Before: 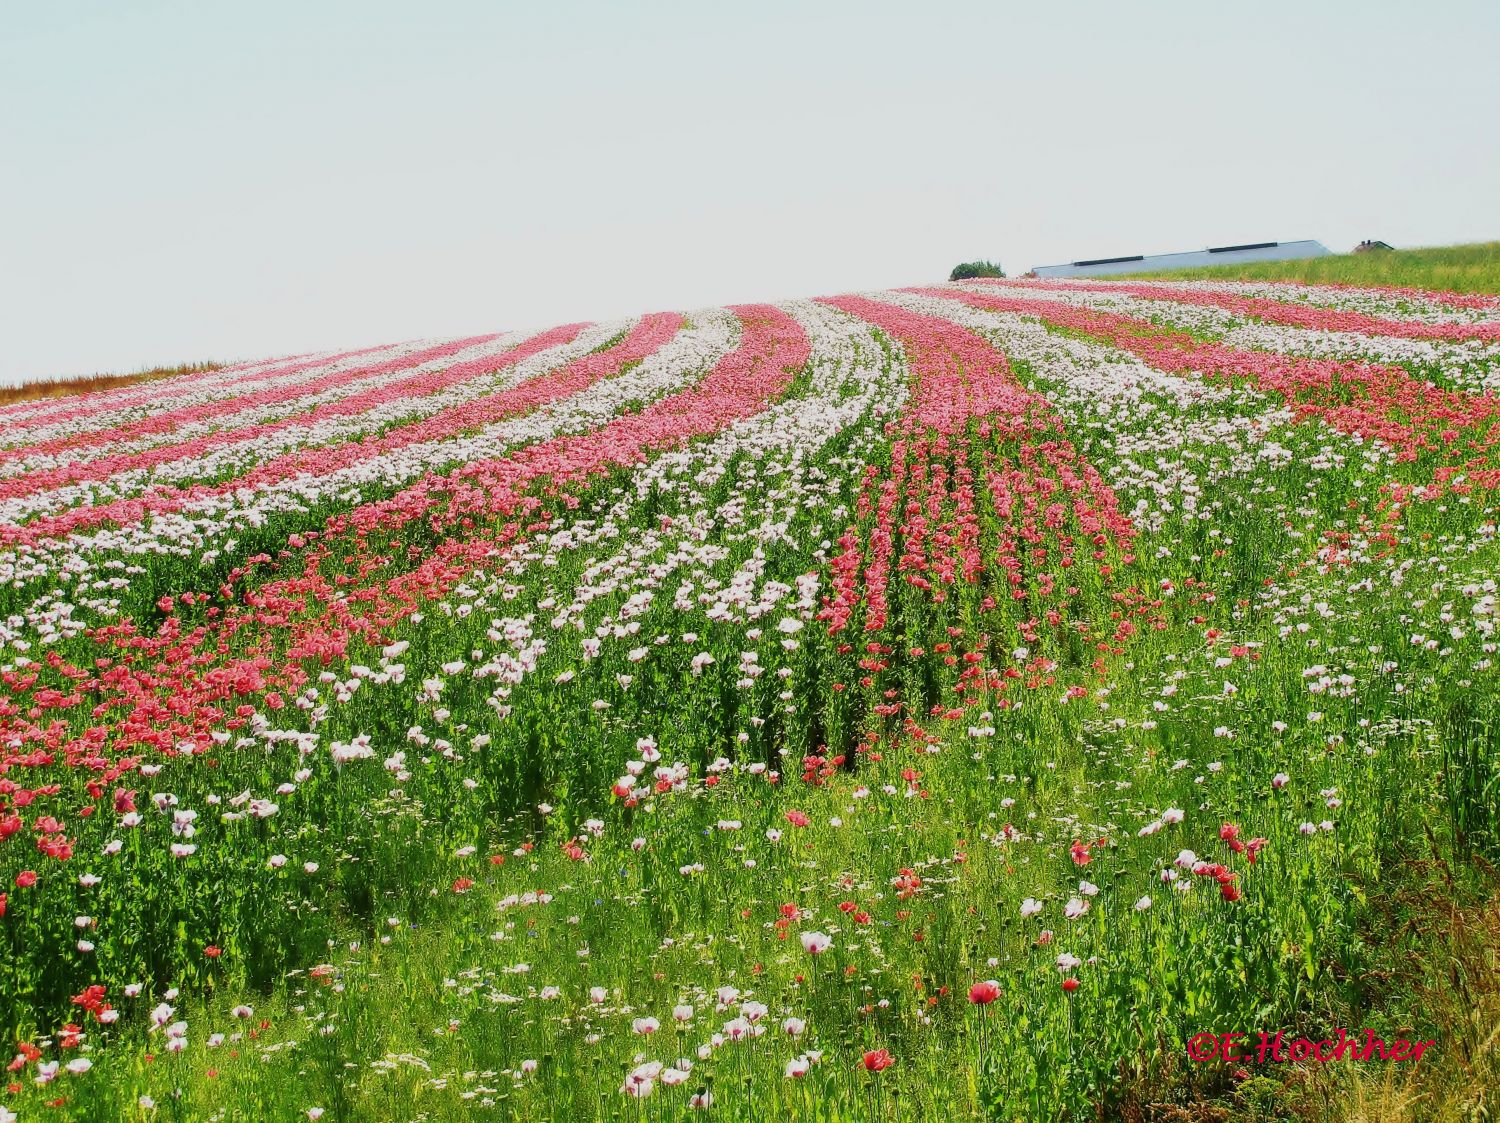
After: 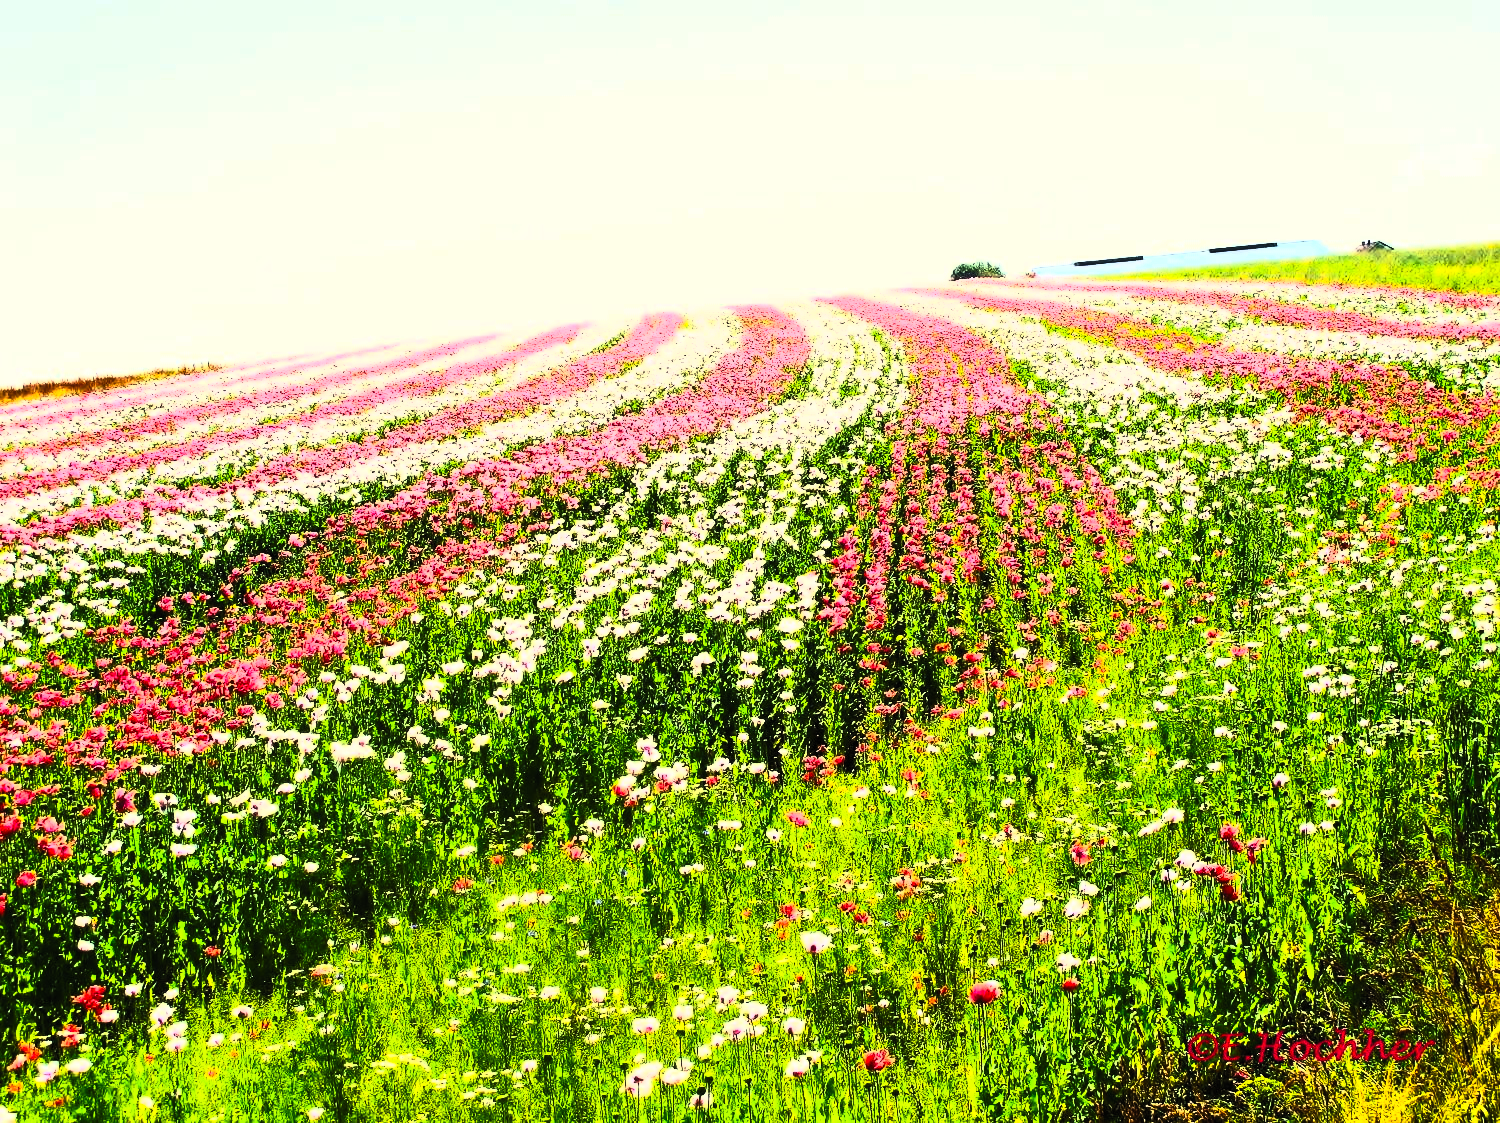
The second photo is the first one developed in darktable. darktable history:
contrast brightness saturation: contrast 0.85, brightness 0.591, saturation 0.596
color balance rgb: highlights gain › chroma 2.185%, highlights gain › hue 75.42°, global offset › luminance 1.497%, perceptual saturation grading › global saturation 19.58%, perceptual brilliance grading › highlights 15.911%, perceptual brilliance grading › shadows -13.77%
levels: levels [0.116, 0.574, 1]
